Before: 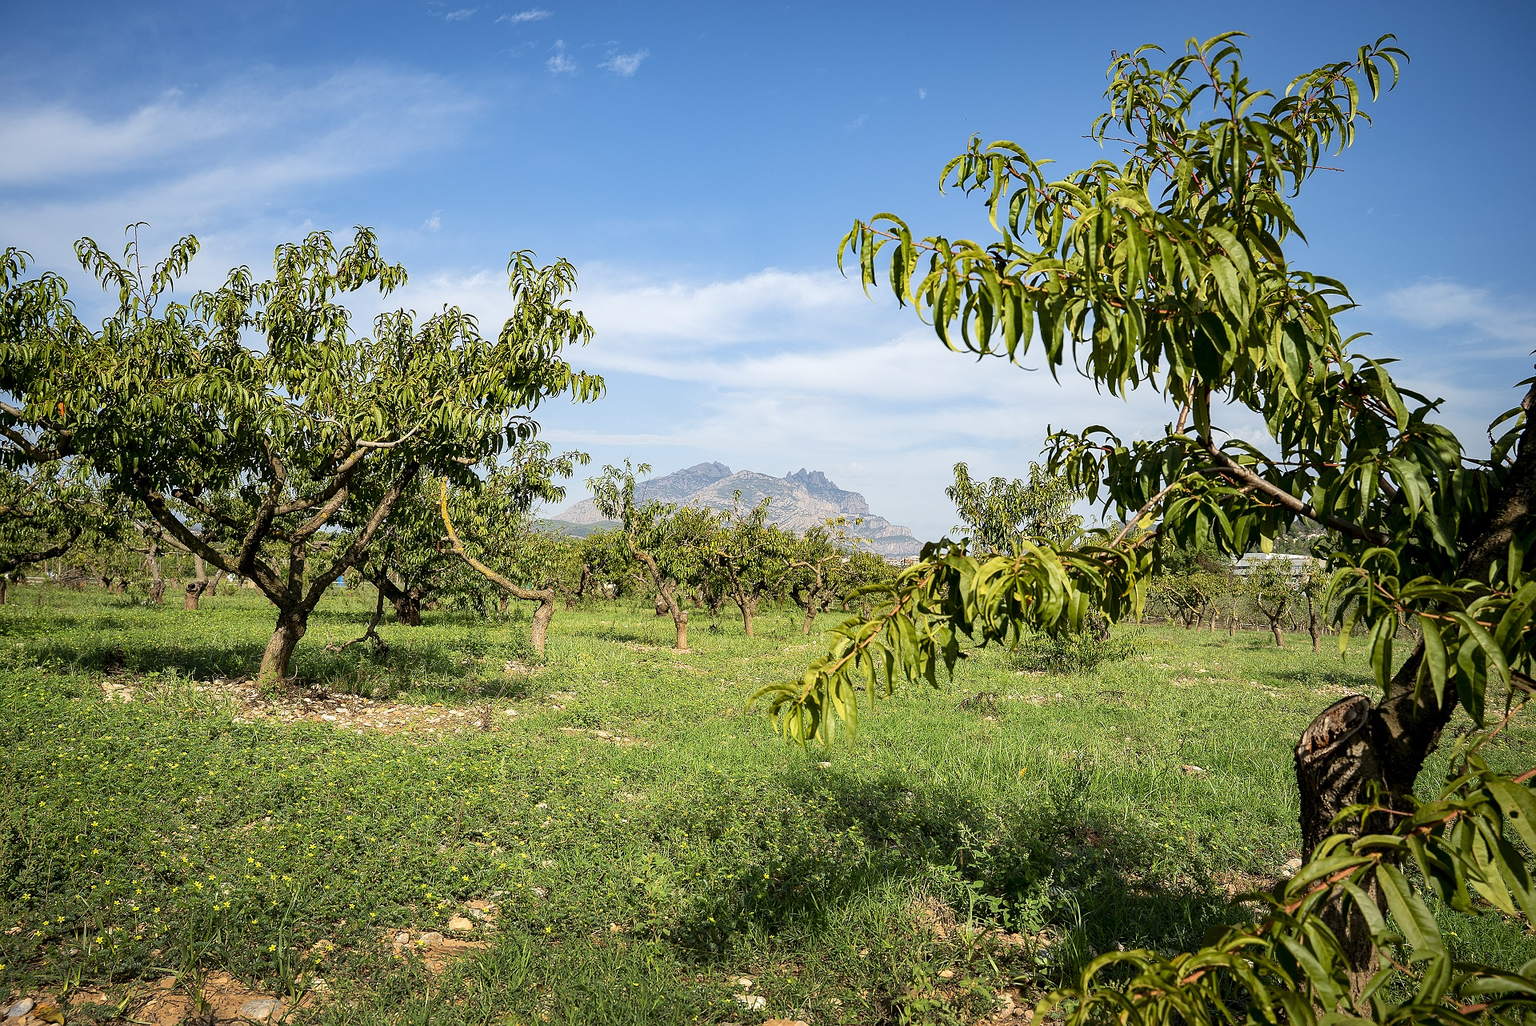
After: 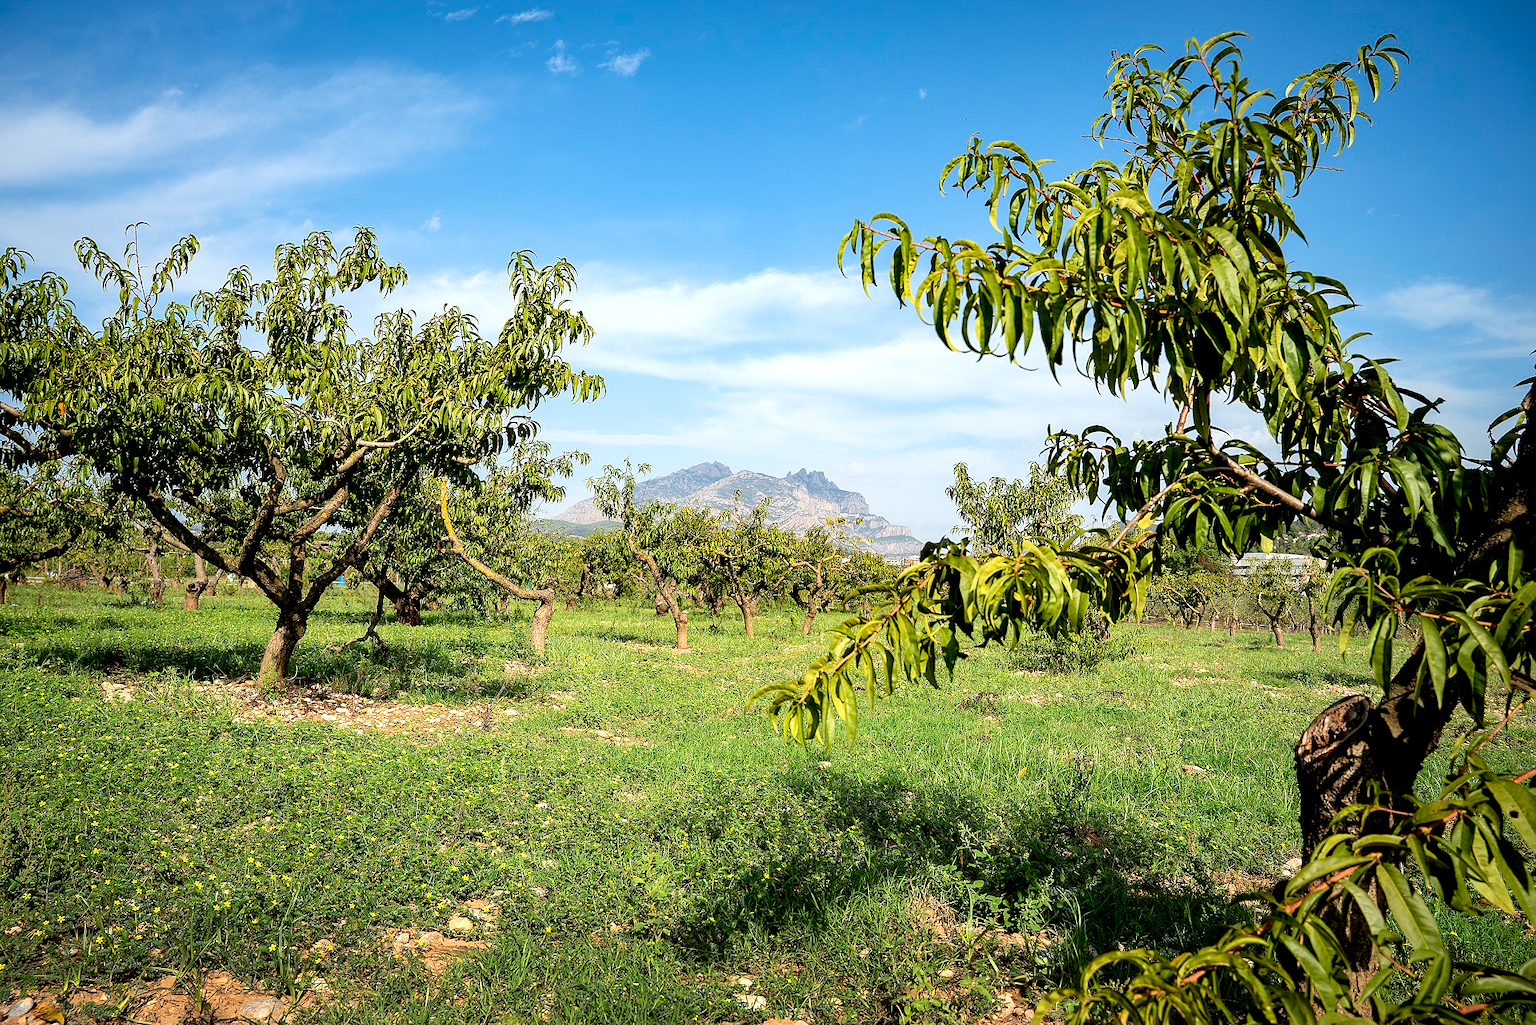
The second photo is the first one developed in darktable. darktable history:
exposure: black level correction 0.005, exposure 0.286 EV, compensate highlight preservation false
color balance rgb: saturation formula JzAzBz (2021)
